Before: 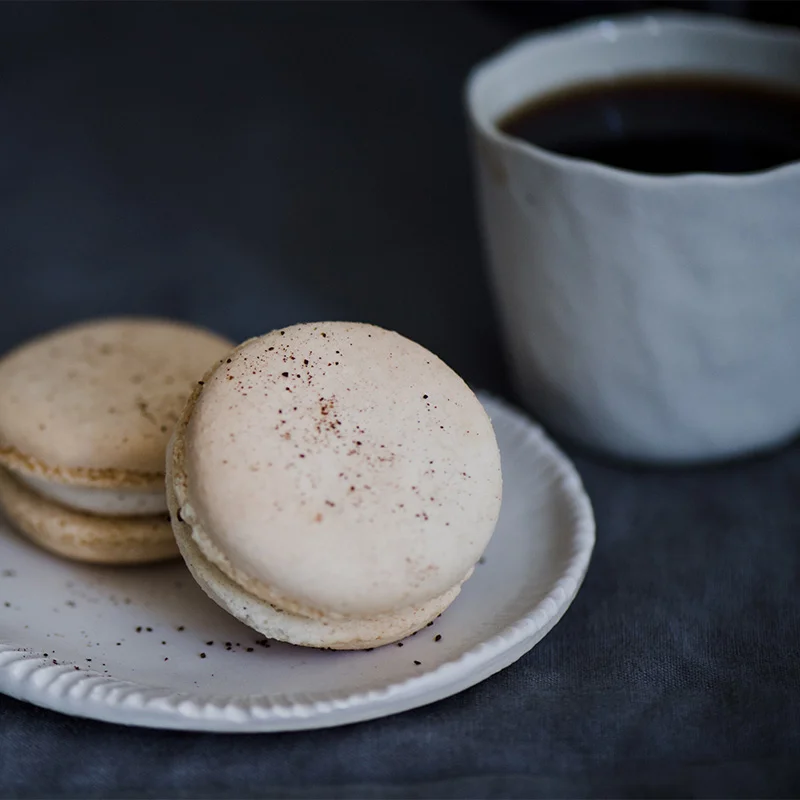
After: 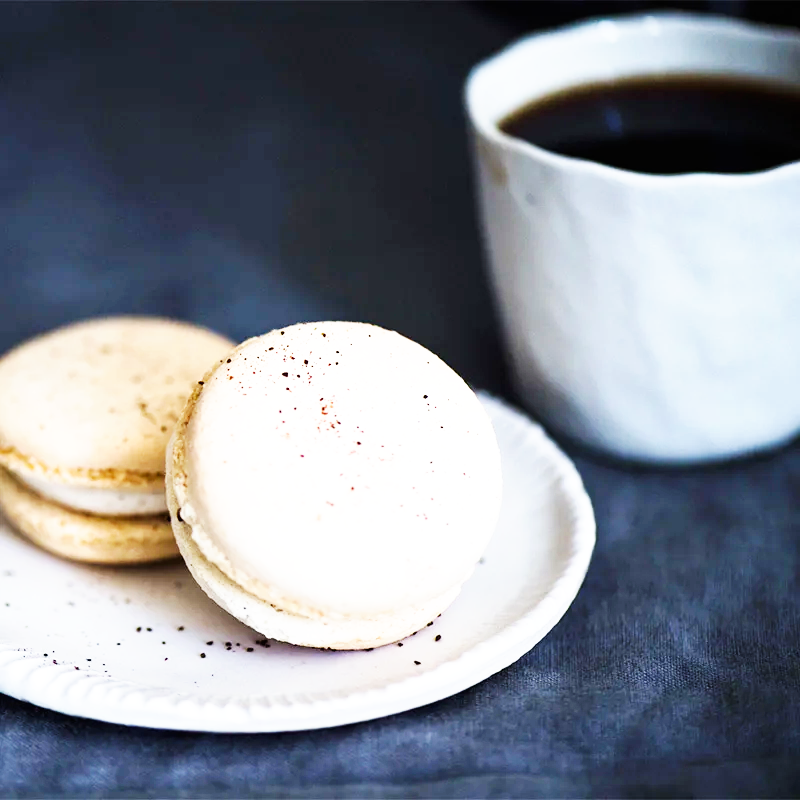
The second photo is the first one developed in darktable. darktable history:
base curve: curves: ch0 [(0, 0) (0.007, 0.004) (0.027, 0.03) (0.046, 0.07) (0.207, 0.54) (0.442, 0.872) (0.673, 0.972) (1, 1)], preserve colors none
exposure: black level correction 0, exposure 1.001 EV, compensate highlight preservation false
